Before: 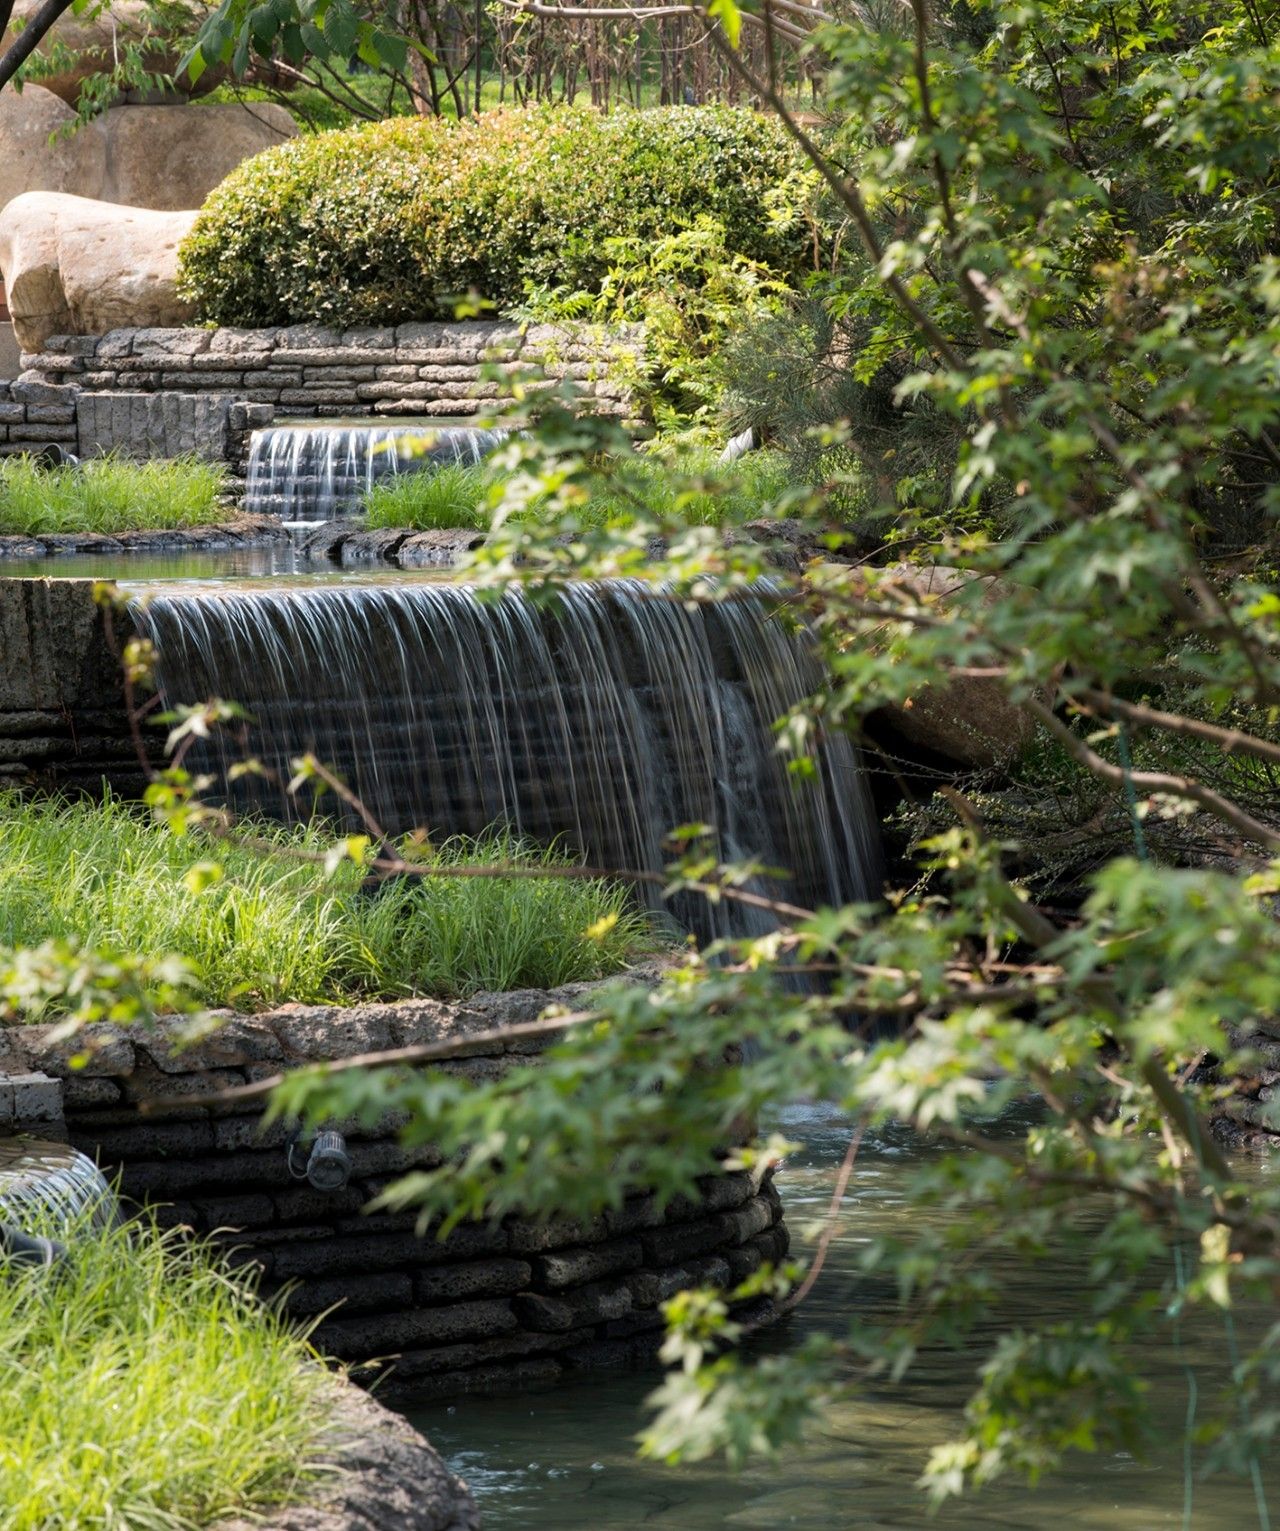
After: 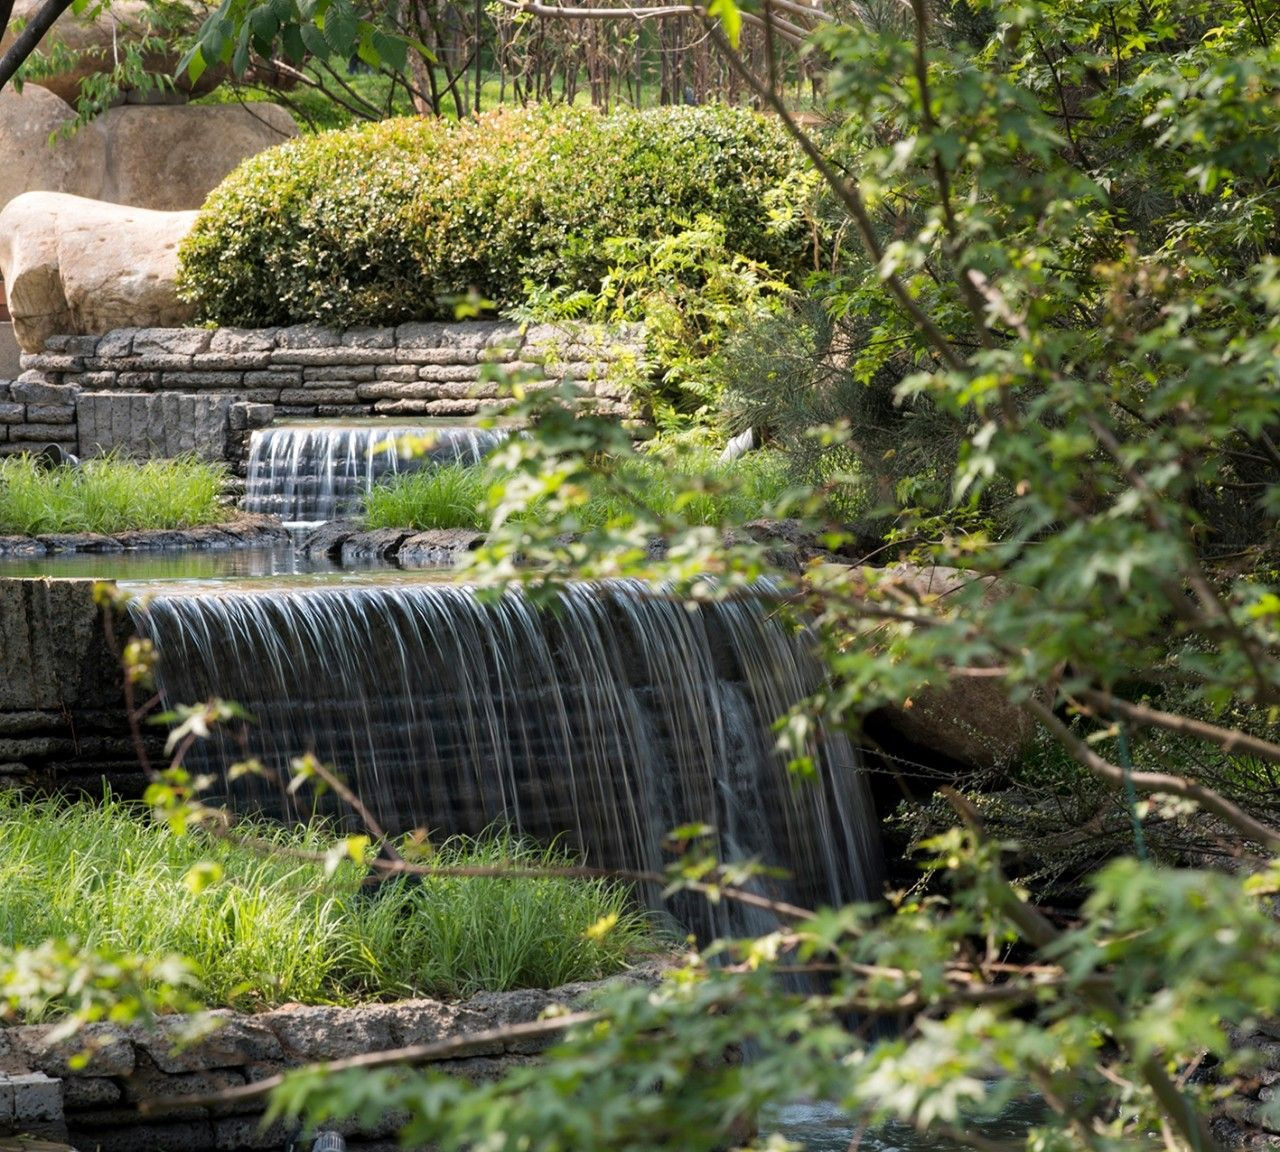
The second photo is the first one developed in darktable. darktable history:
crop: bottom 24.726%
